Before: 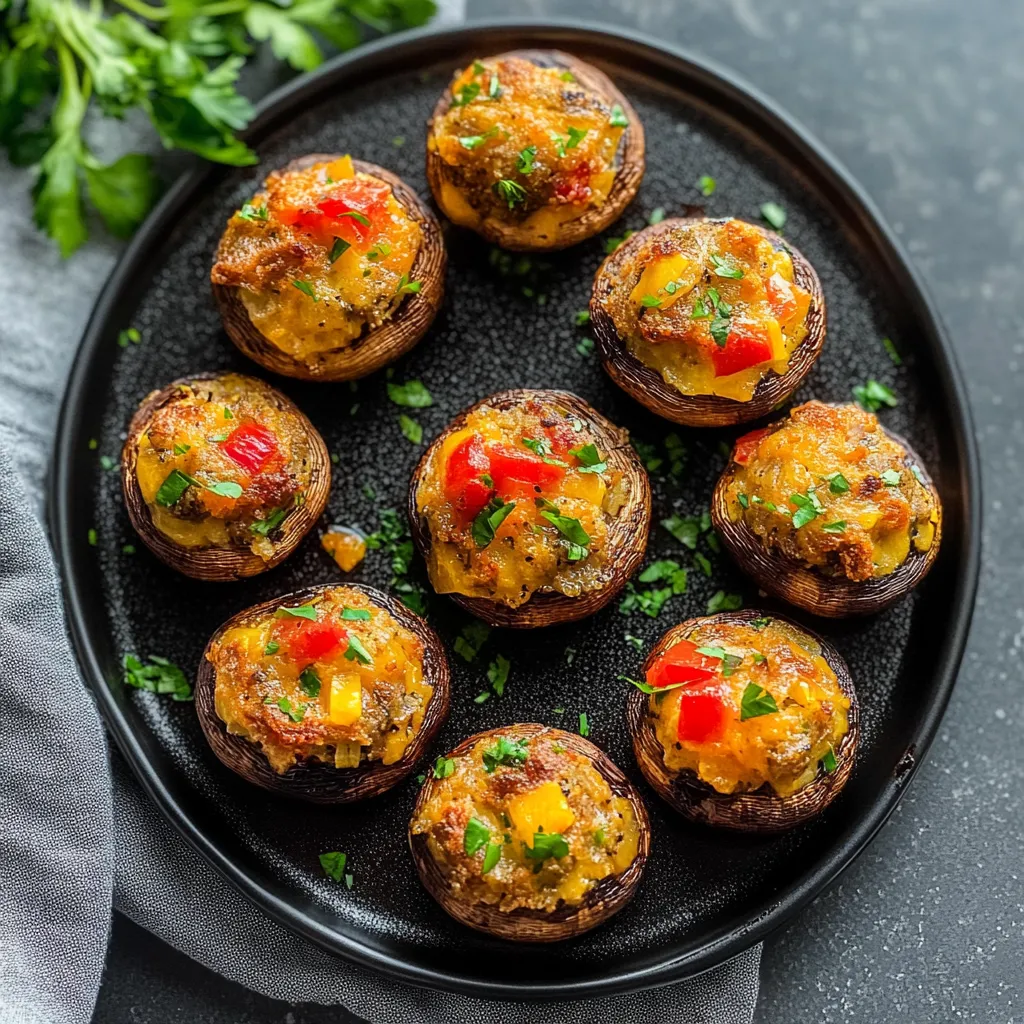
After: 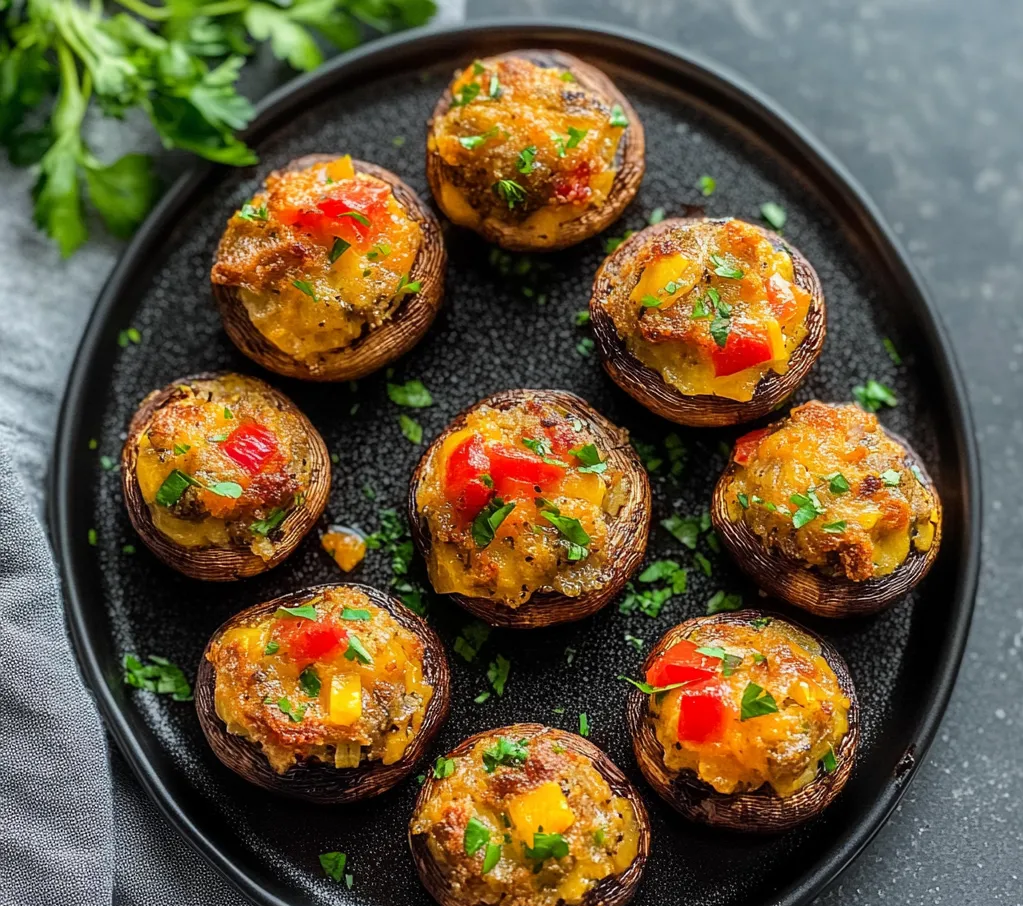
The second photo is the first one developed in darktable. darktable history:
crop and rotate: top 0%, bottom 11.438%
tone equalizer: edges refinement/feathering 500, mask exposure compensation -1.57 EV, preserve details no
